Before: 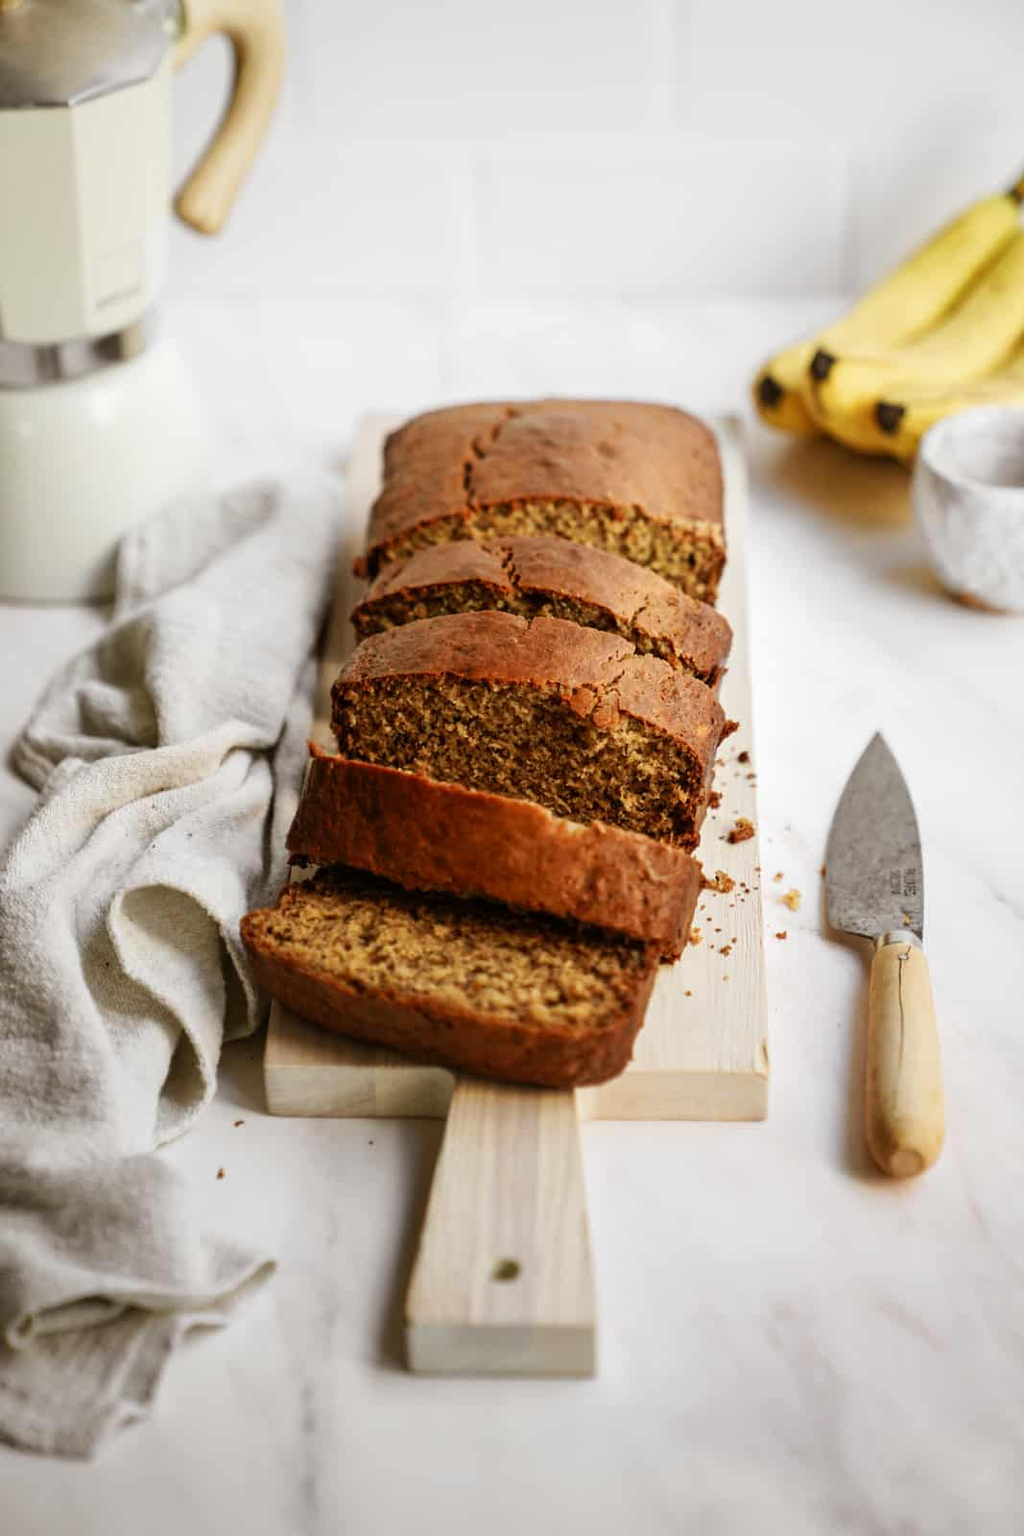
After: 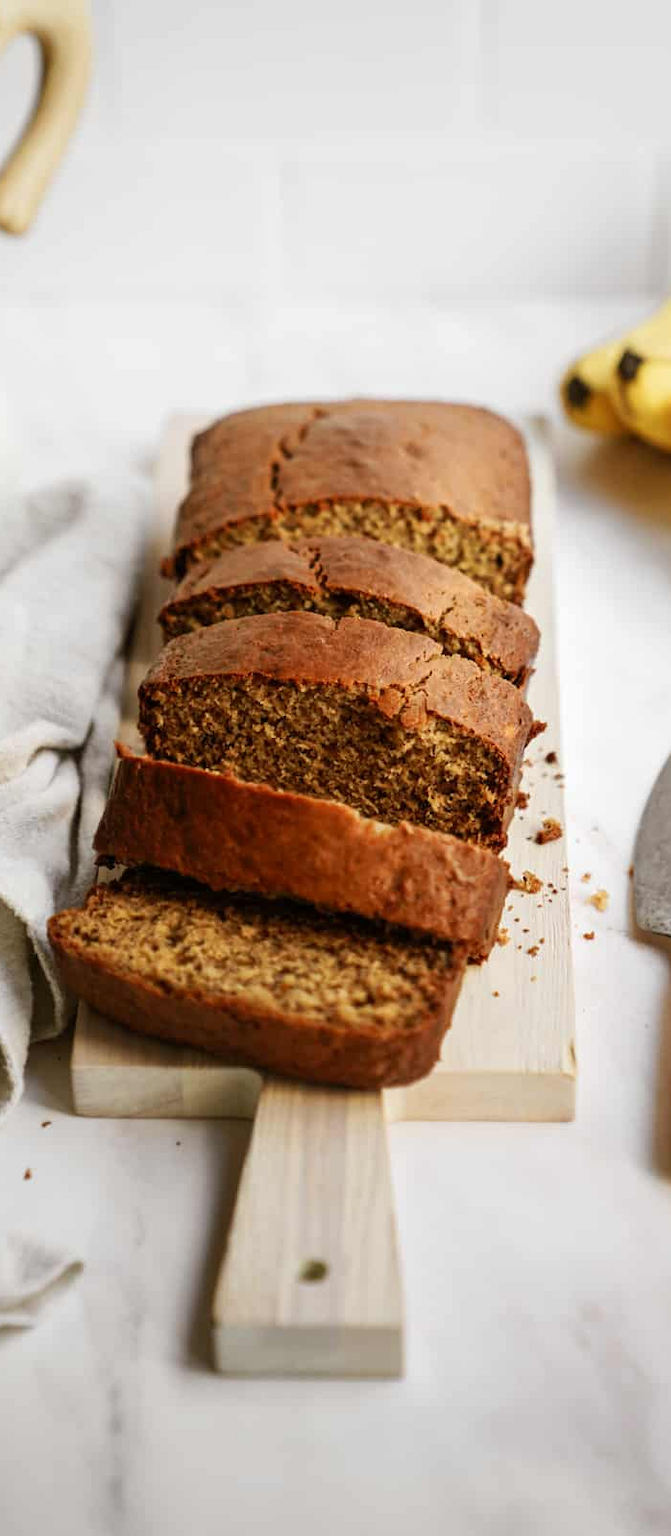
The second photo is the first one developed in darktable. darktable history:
crop and rotate: left 18.922%, right 15.543%
tone equalizer: -7 EV 0.118 EV, edges refinement/feathering 500, mask exposure compensation -1.57 EV, preserve details no
